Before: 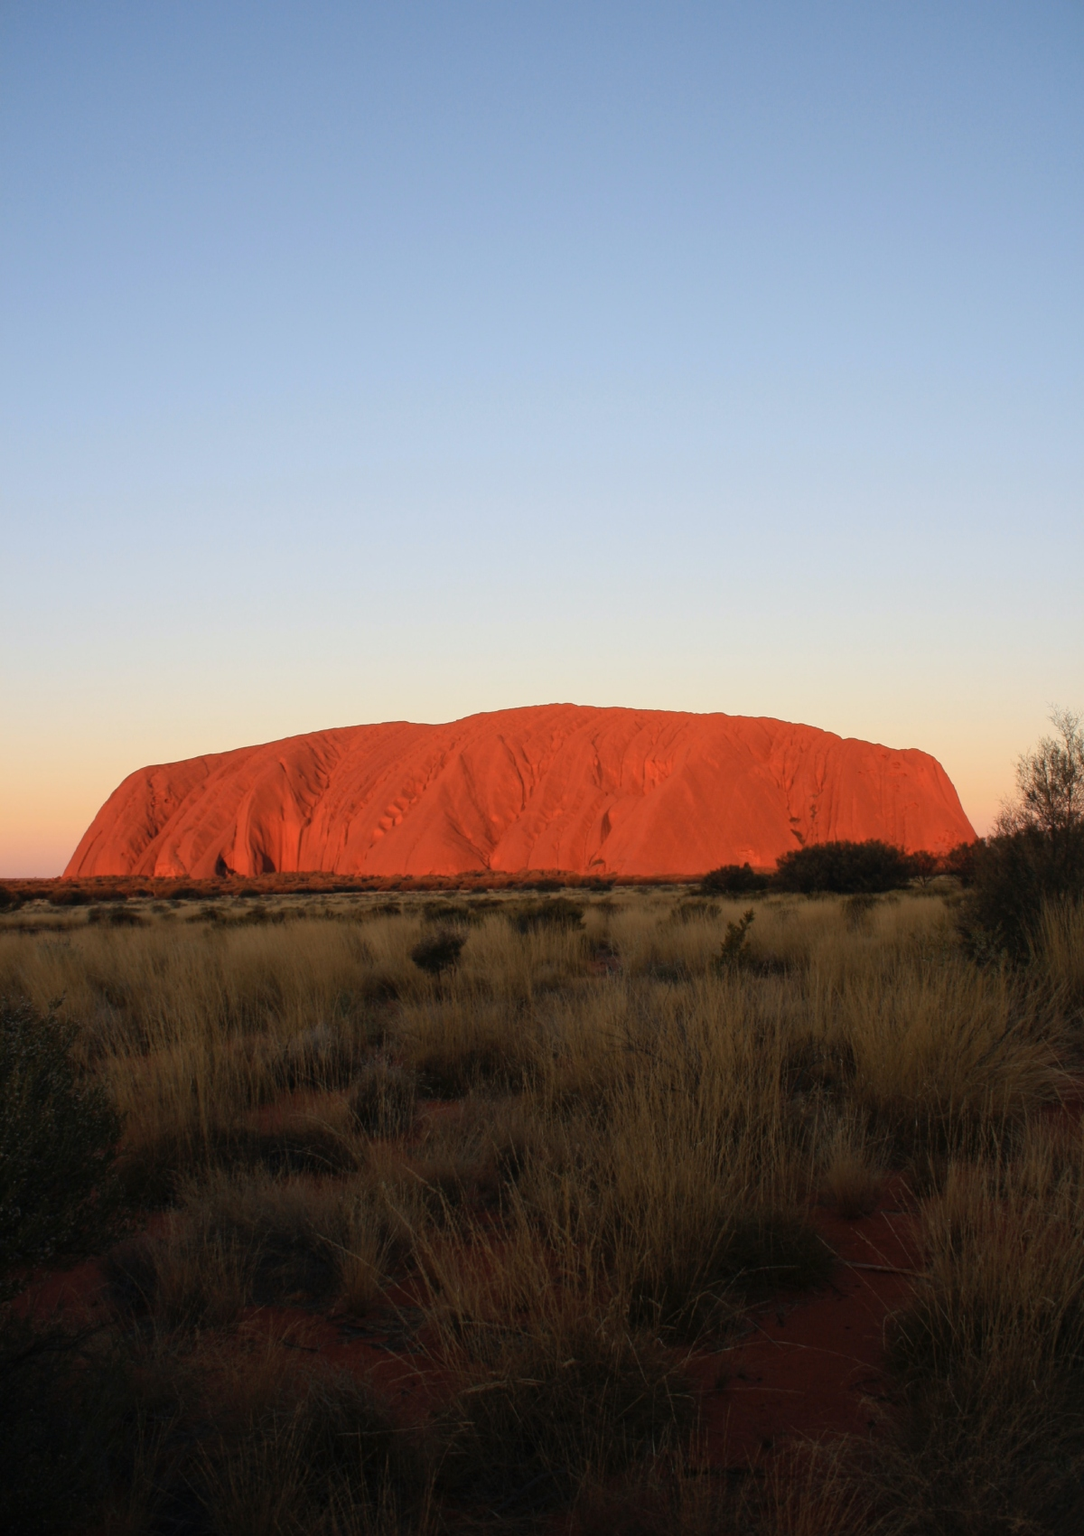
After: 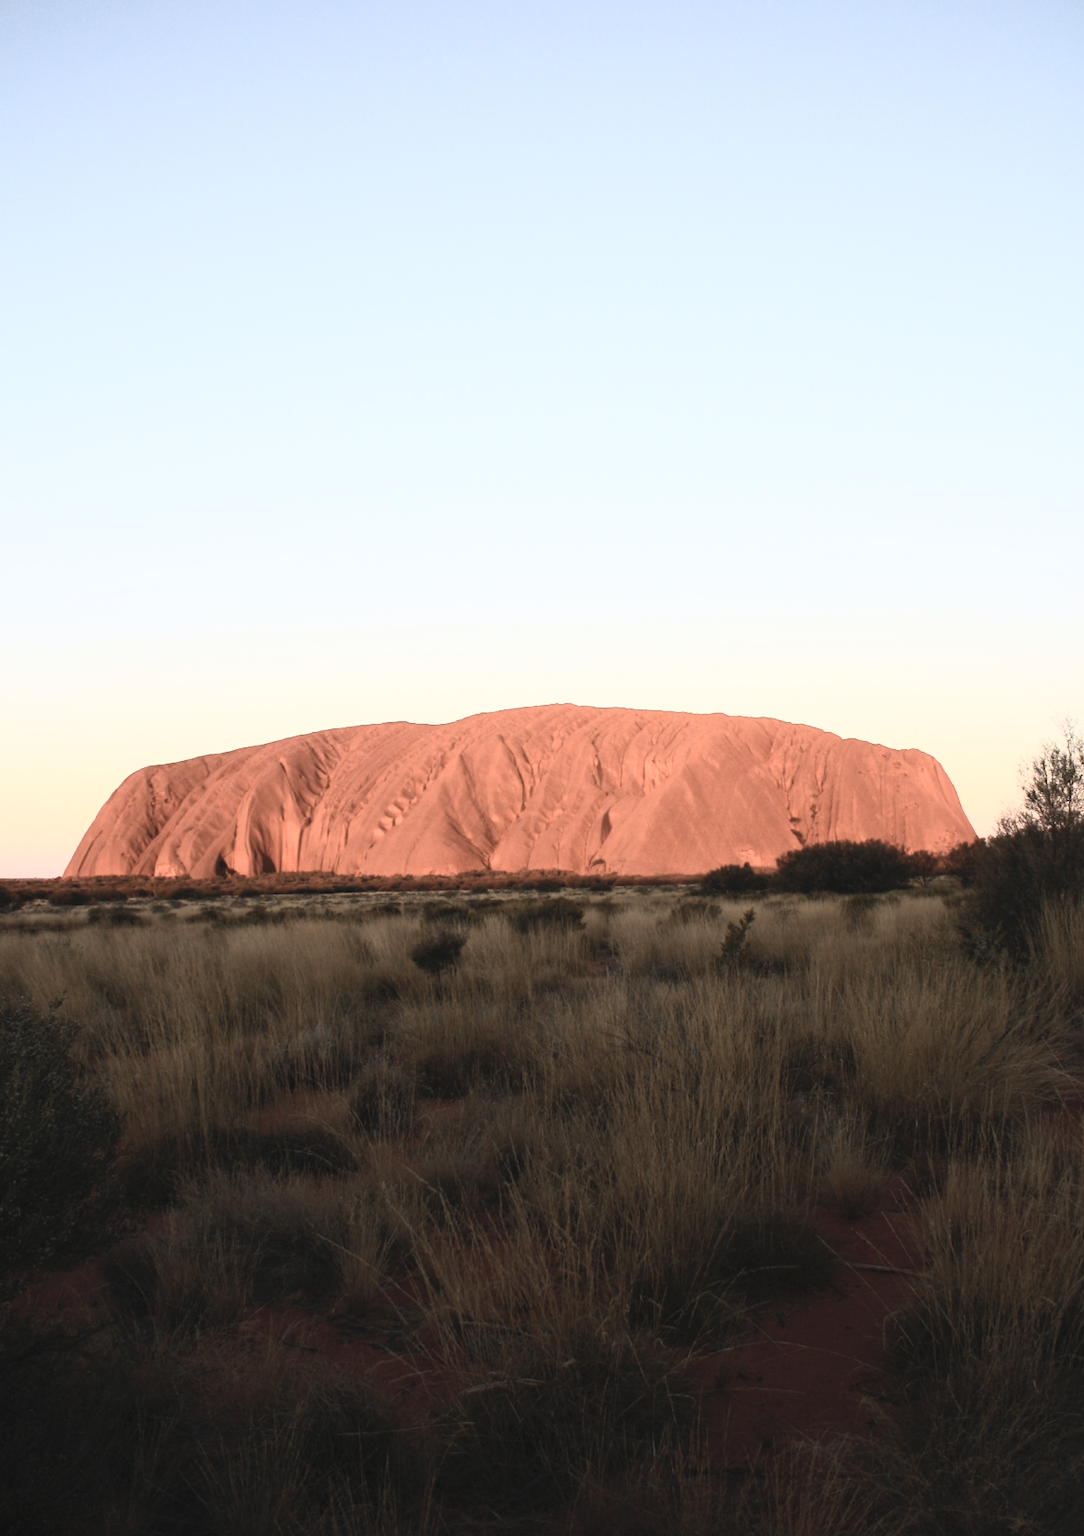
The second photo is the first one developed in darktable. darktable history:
contrast brightness saturation: contrast 0.587, brightness 0.575, saturation -0.348
